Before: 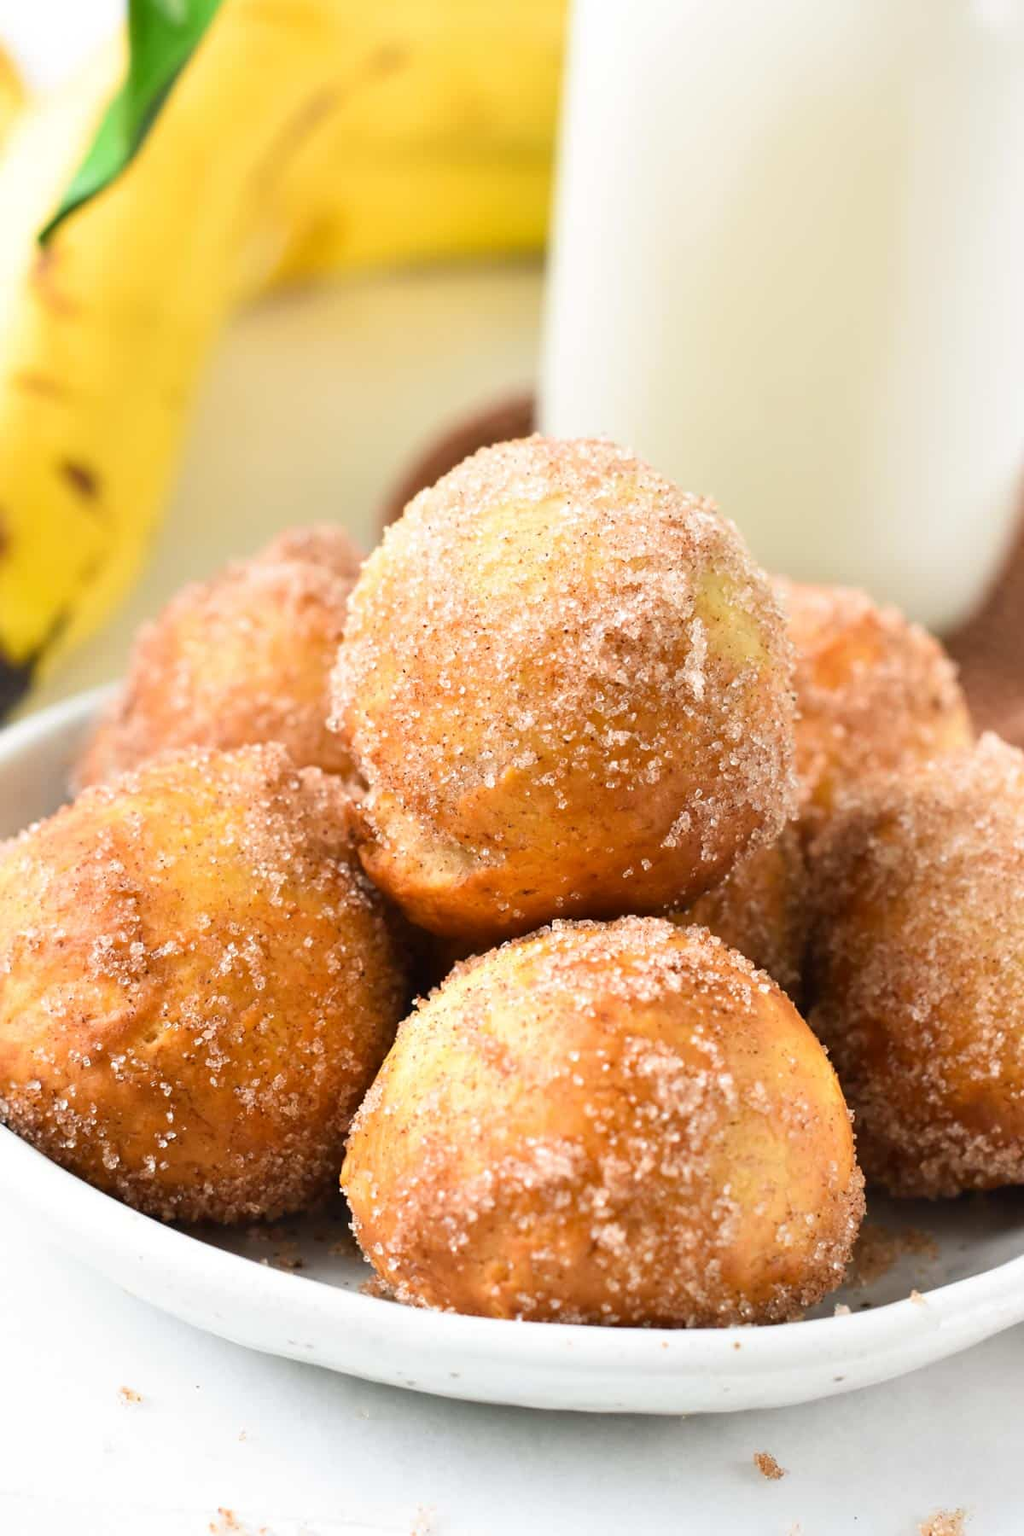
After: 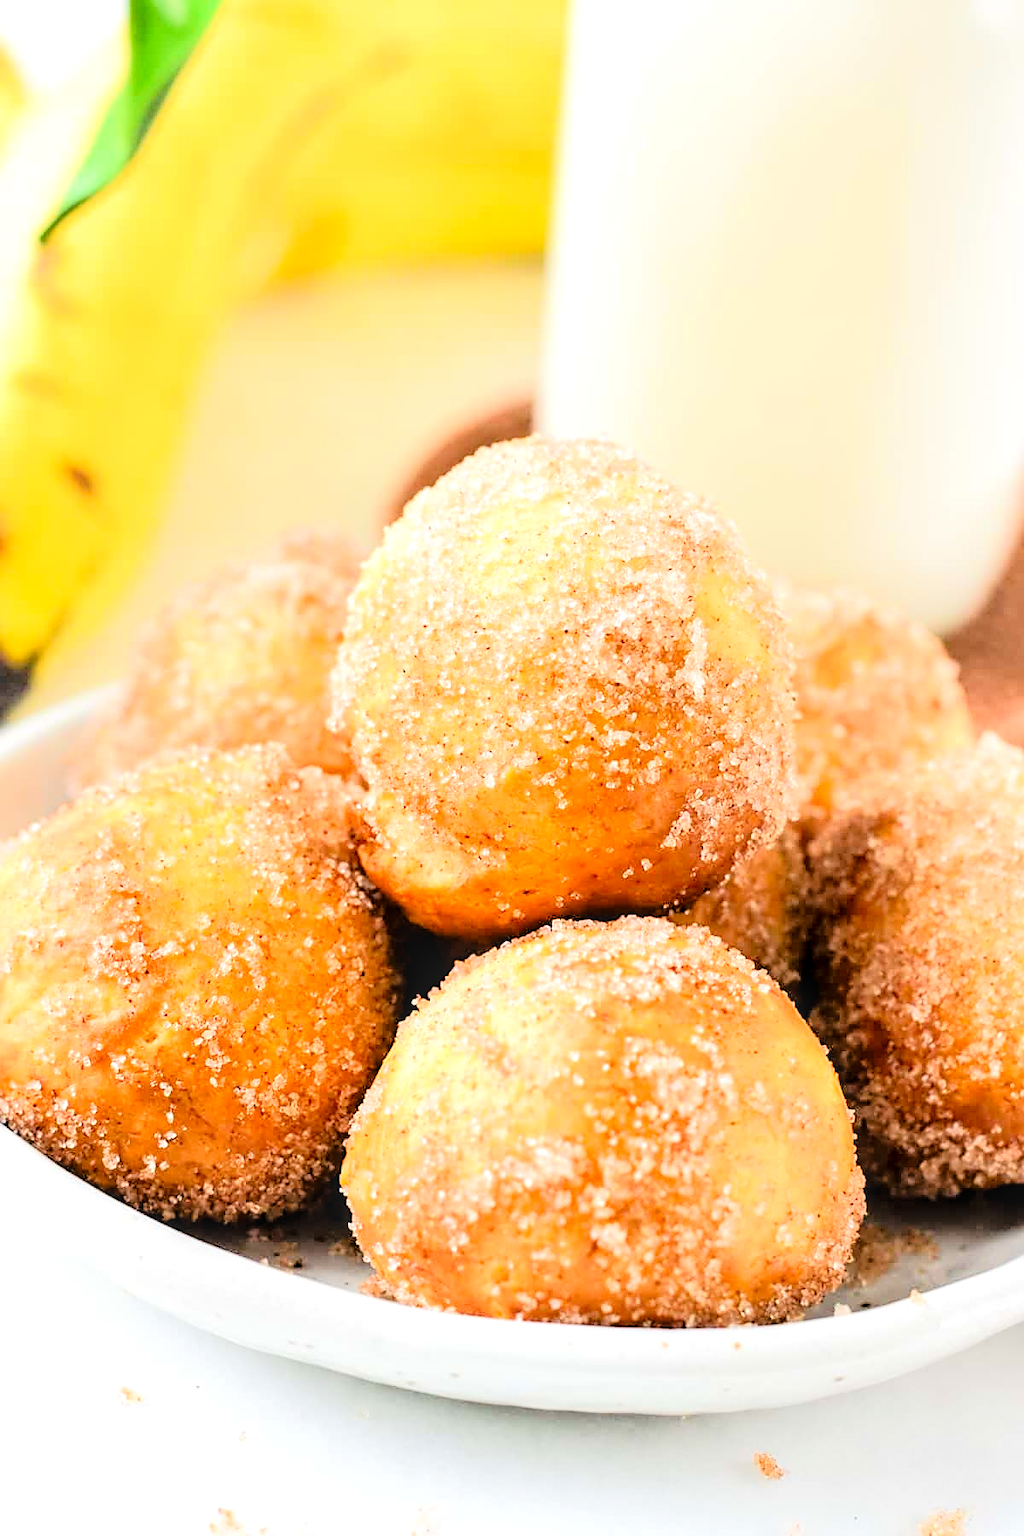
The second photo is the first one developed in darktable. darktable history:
exposure: black level correction 0.004, exposure 0.015 EV, compensate exposure bias true, compensate highlight preservation false
tone equalizer: -7 EV 0.156 EV, -6 EV 0.628 EV, -5 EV 1.19 EV, -4 EV 1.33 EV, -3 EV 1.16 EV, -2 EV 0.6 EV, -1 EV 0.146 EV, edges refinement/feathering 500, mask exposure compensation -1.57 EV, preserve details no
local contrast: on, module defaults
tone curve: curves: ch0 [(0.024, 0) (0.075, 0.034) (0.145, 0.098) (0.257, 0.259) (0.408, 0.45) (0.611, 0.64) (0.81, 0.857) (1, 1)]; ch1 [(0, 0) (0.287, 0.198) (0.501, 0.506) (0.56, 0.57) (0.712, 0.777) (0.976, 0.992)]; ch2 [(0, 0) (0.5, 0.5) (0.523, 0.552) (0.59, 0.603) (0.681, 0.754) (1, 1)], color space Lab, linked channels, preserve colors none
sharpen: amount 0.49
